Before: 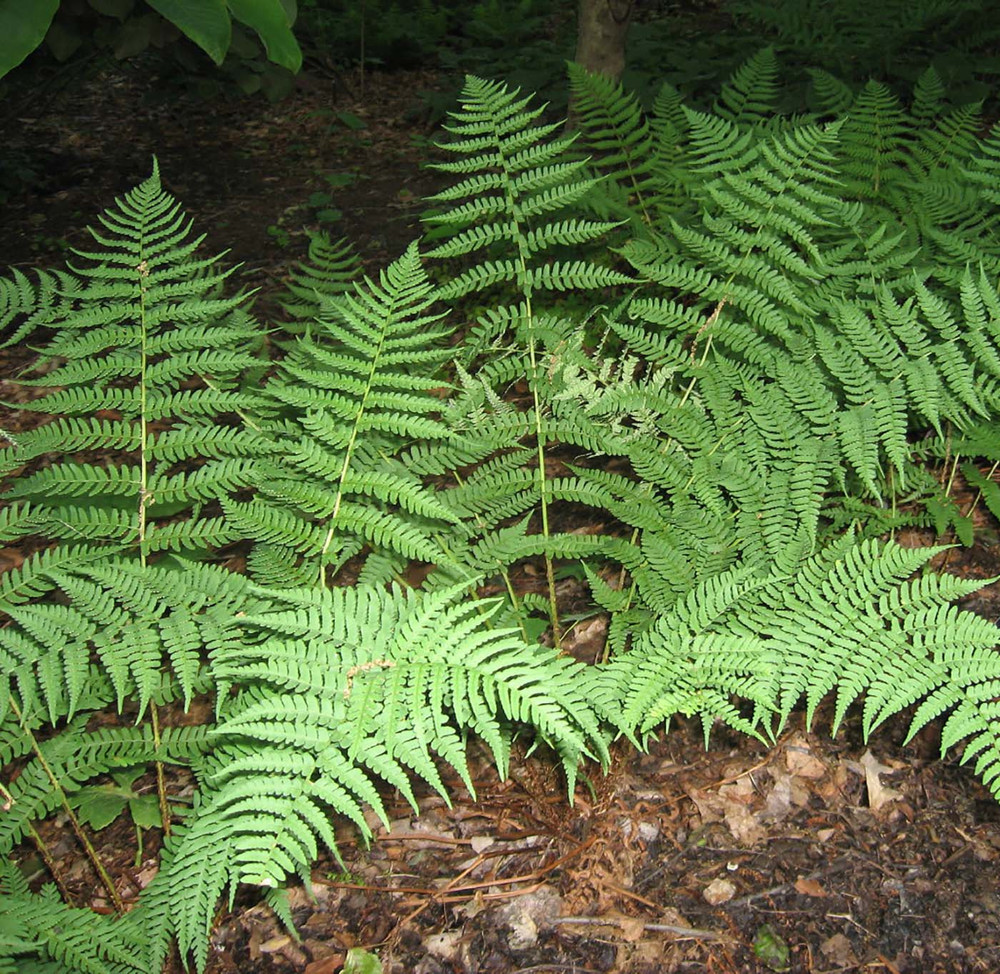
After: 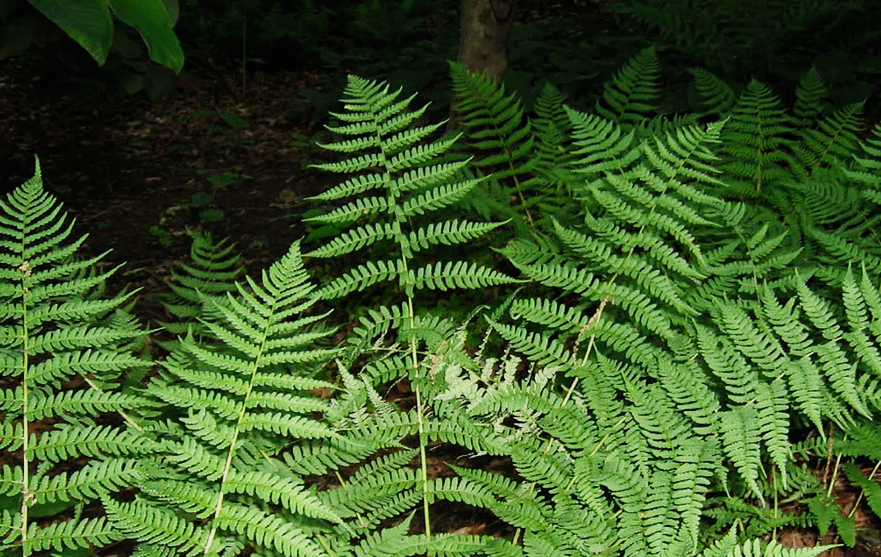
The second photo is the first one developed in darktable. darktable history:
crop and rotate: left 11.812%, bottom 42.776%
sigmoid: contrast 1.7, skew 0.1, preserve hue 0%, red attenuation 0.1, red rotation 0.035, green attenuation 0.1, green rotation -0.017, blue attenuation 0.15, blue rotation -0.052, base primaries Rec2020
